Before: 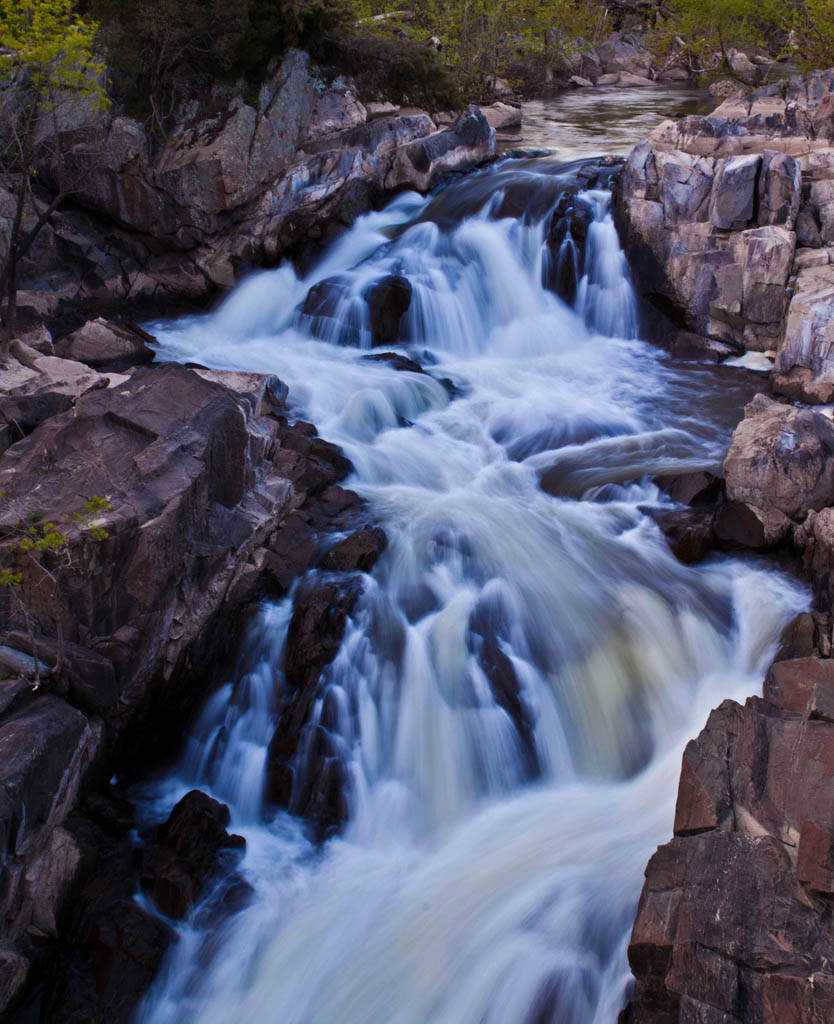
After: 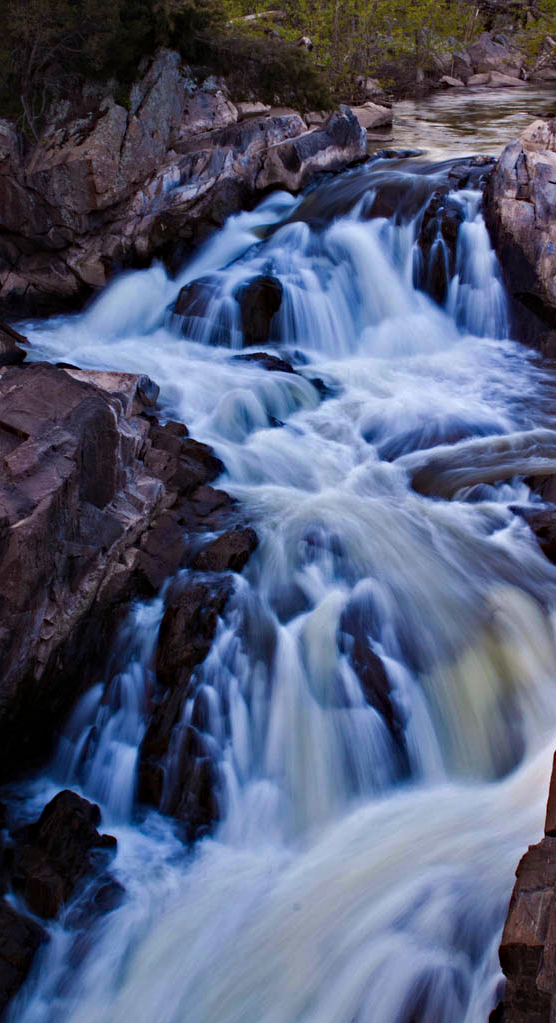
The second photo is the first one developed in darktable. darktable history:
crop and rotate: left 15.546%, right 17.695%
haze removal: strength 0.298, distance 0.252, compatibility mode true, adaptive false
